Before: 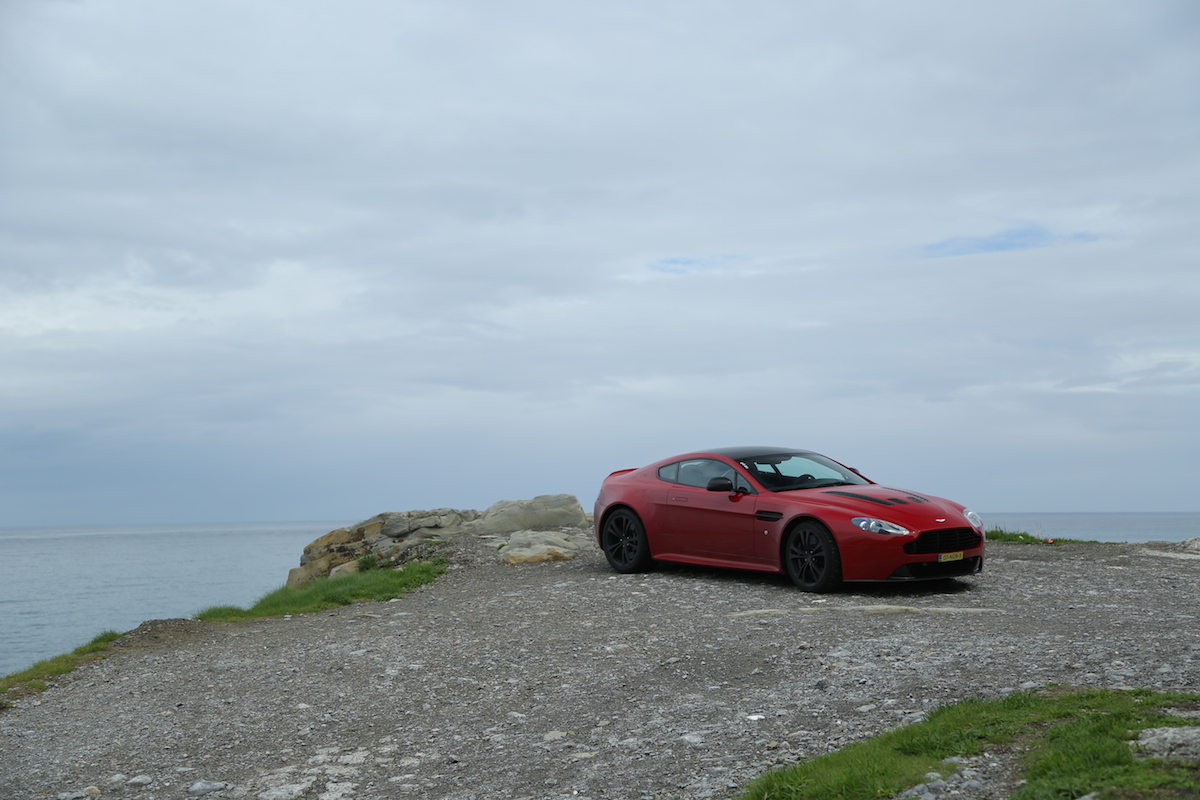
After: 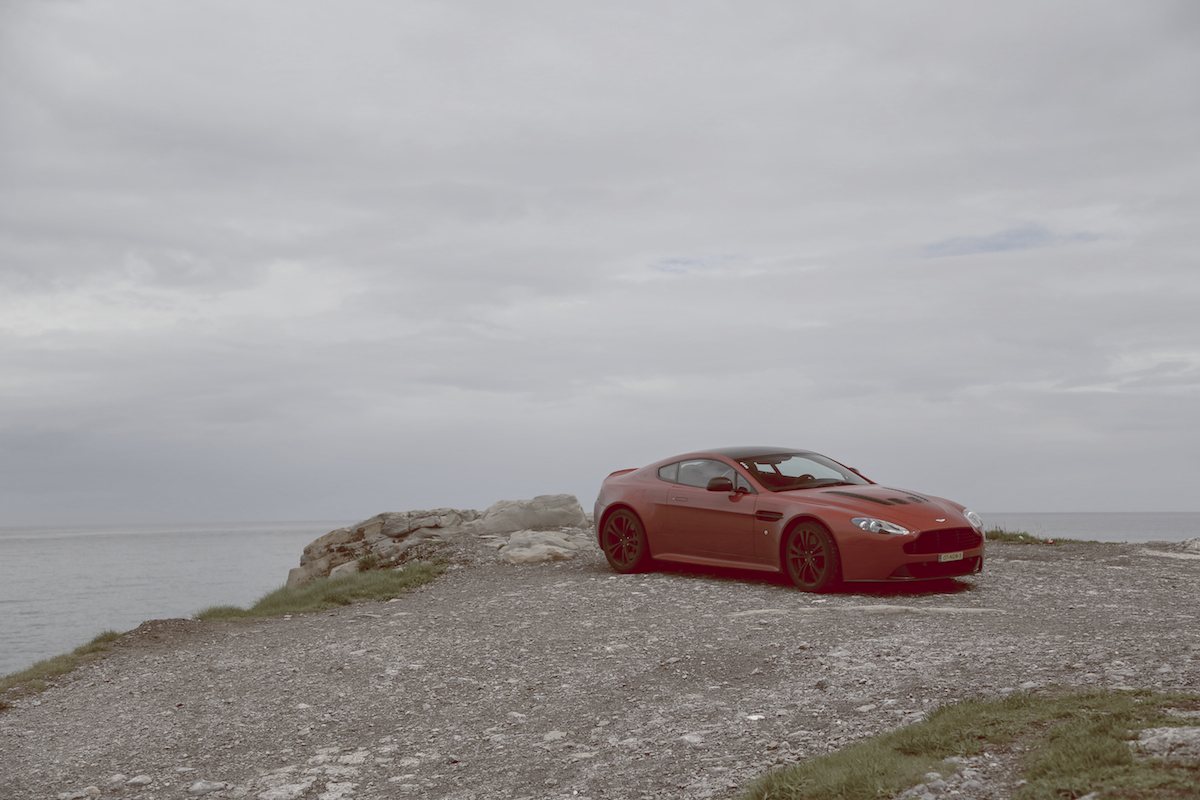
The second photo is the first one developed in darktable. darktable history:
local contrast: on, module defaults
color balance rgb: shadows lift › luminance 1%, shadows lift › chroma 0.2%, shadows lift › hue 20°, power › luminance 1%, power › chroma 0.4%, power › hue 34°, highlights gain › luminance 0.8%, highlights gain › chroma 0.4%, highlights gain › hue 44°, global offset › chroma 0.4%, global offset › hue 34°, white fulcrum 0.08 EV, linear chroma grading › shadows -7%, linear chroma grading › highlights -7%, linear chroma grading › global chroma -10%, linear chroma grading › mid-tones -8%, perceptual saturation grading › global saturation -28%, perceptual saturation grading › highlights -20%, perceptual saturation grading › mid-tones -24%, perceptual saturation grading › shadows -24%, perceptual brilliance grading › global brilliance -1%, perceptual brilliance grading › highlights -1%, perceptual brilliance grading › mid-tones -1%, perceptual brilliance grading › shadows -1%, global vibrance -17%, contrast -6%
contrast brightness saturation: contrast -0.1, brightness 0.05, saturation 0.08
exposure: compensate highlight preservation false
